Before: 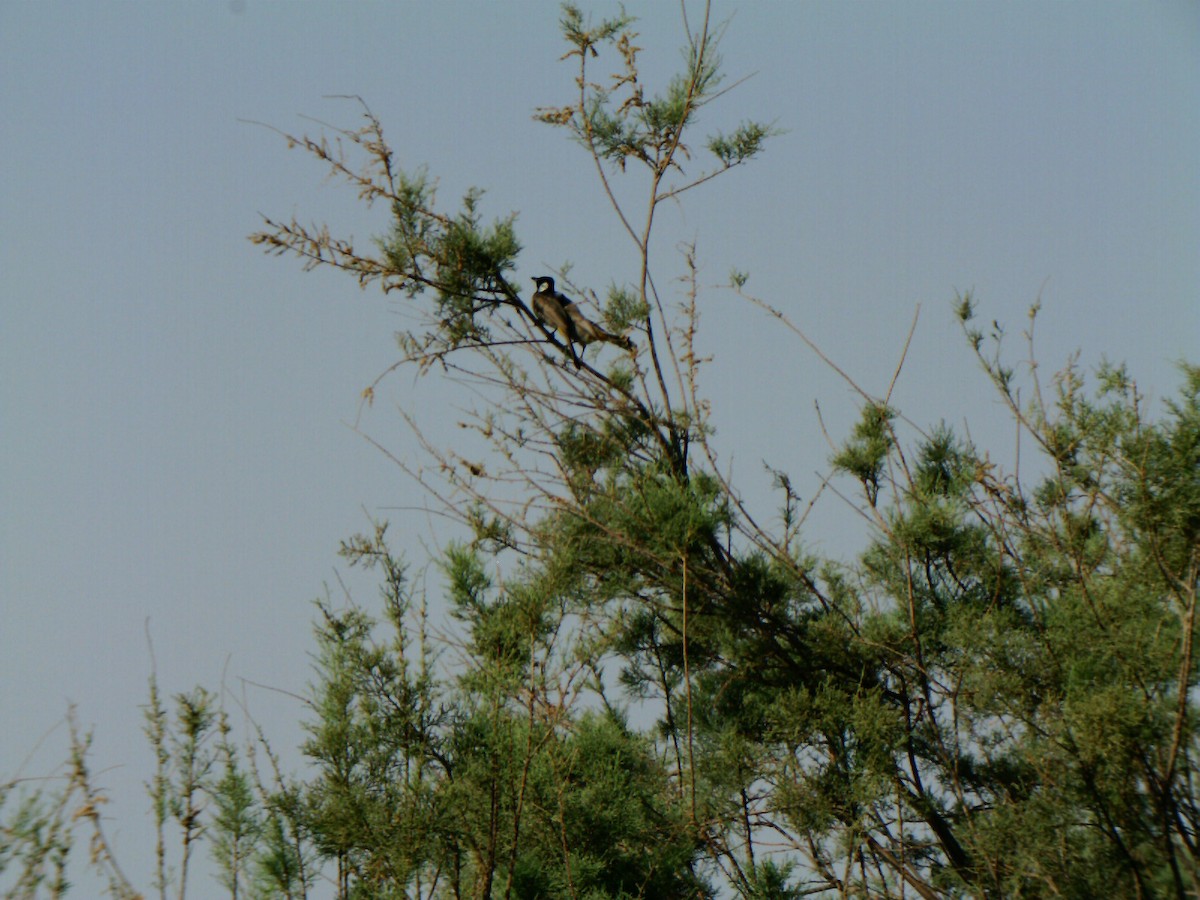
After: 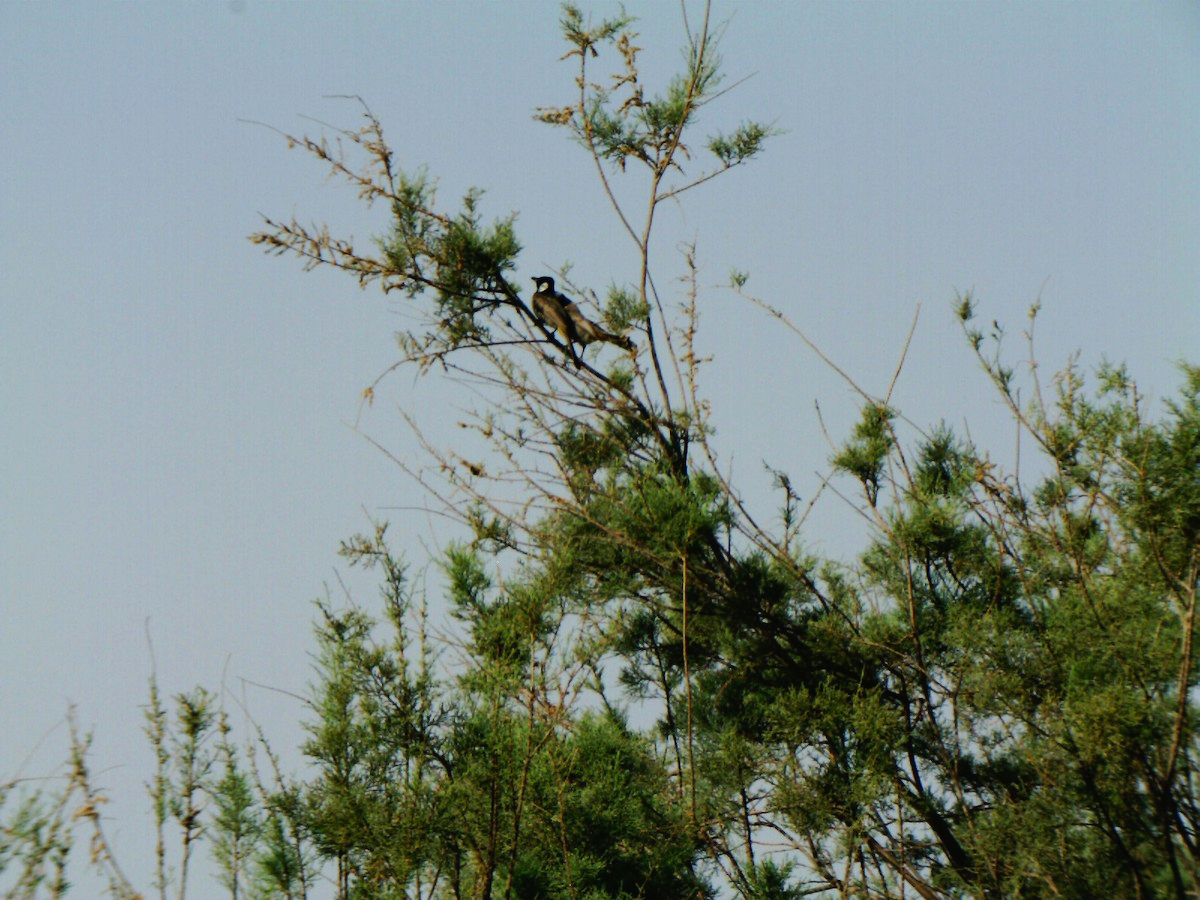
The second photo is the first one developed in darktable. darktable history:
tone curve: curves: ch0 [(0, 0) (0.003, 0.014) (0.011, 0.019) (0.025, 0.026) (0.044, 0.037) (0.069, 0.053) (0.1, 0.083) (0.136, 0.121) (0.177, 0.163) (0.224, 0.22) (0.277, 0.281) (0.335, 0.354) (0.399, 0.436) (0.468, 0.526) (0.543, 0.612) (0.623, 0.706) (0.709, 0.79) (0.801, 0.858) (0.898, 0.925) (1, 1)], preserve colors none
